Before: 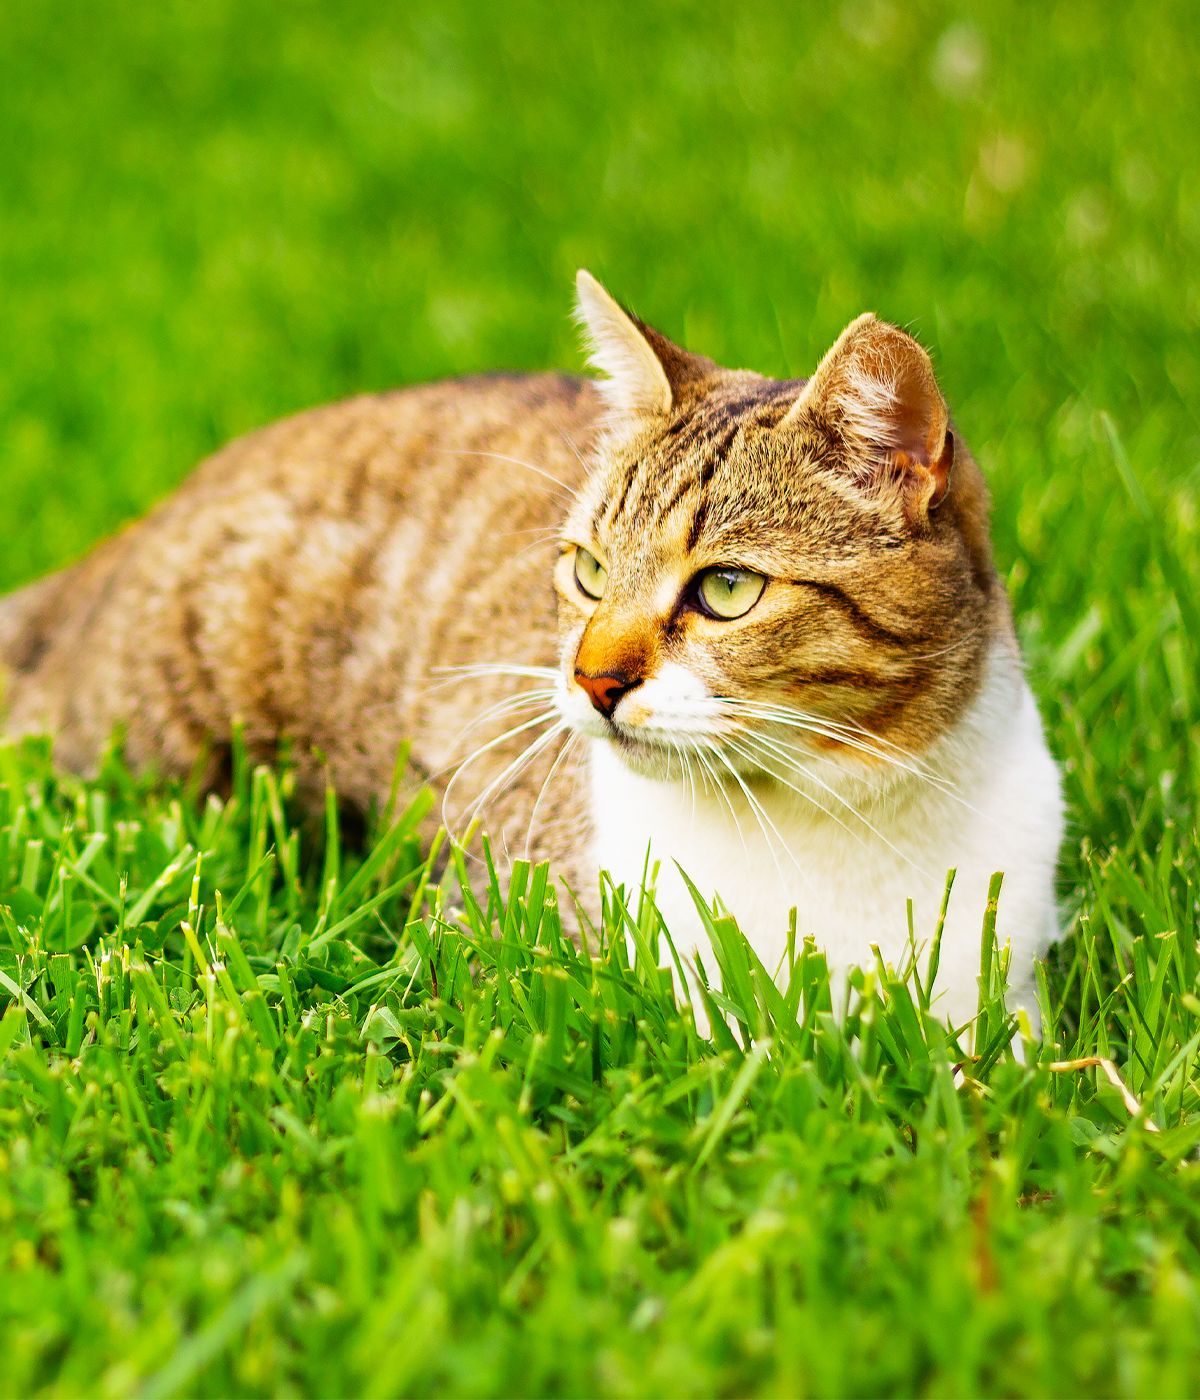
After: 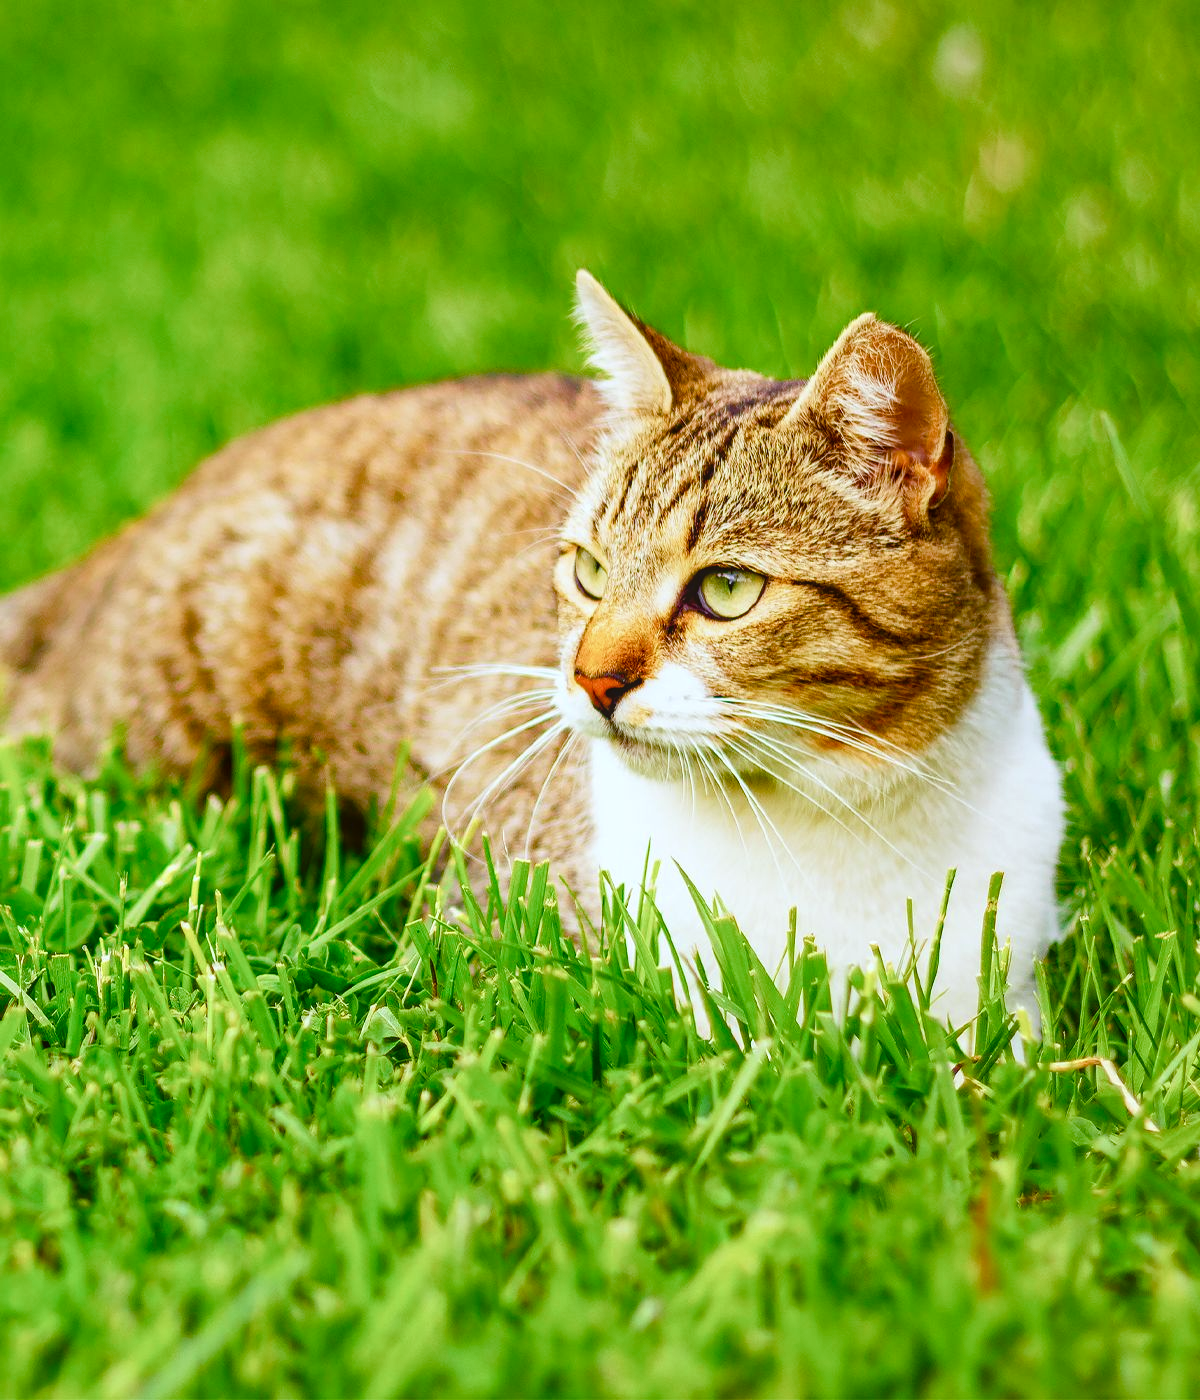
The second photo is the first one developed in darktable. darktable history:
color balance rgb: shadows lift › chroma 3.286%, shadows lift › hue 241.23°, perceptual saturation grading › global saturation 20%, perceptual saturation grading › highlights -50.344%, perceptual saturation grading › shadows 30.74%, global vibrance 33.235%
local contrast: detail 109%
color correction: highlights a* -3.55, highlights b* -6.6, shadows a* 2.98, shadows b* 5.62
